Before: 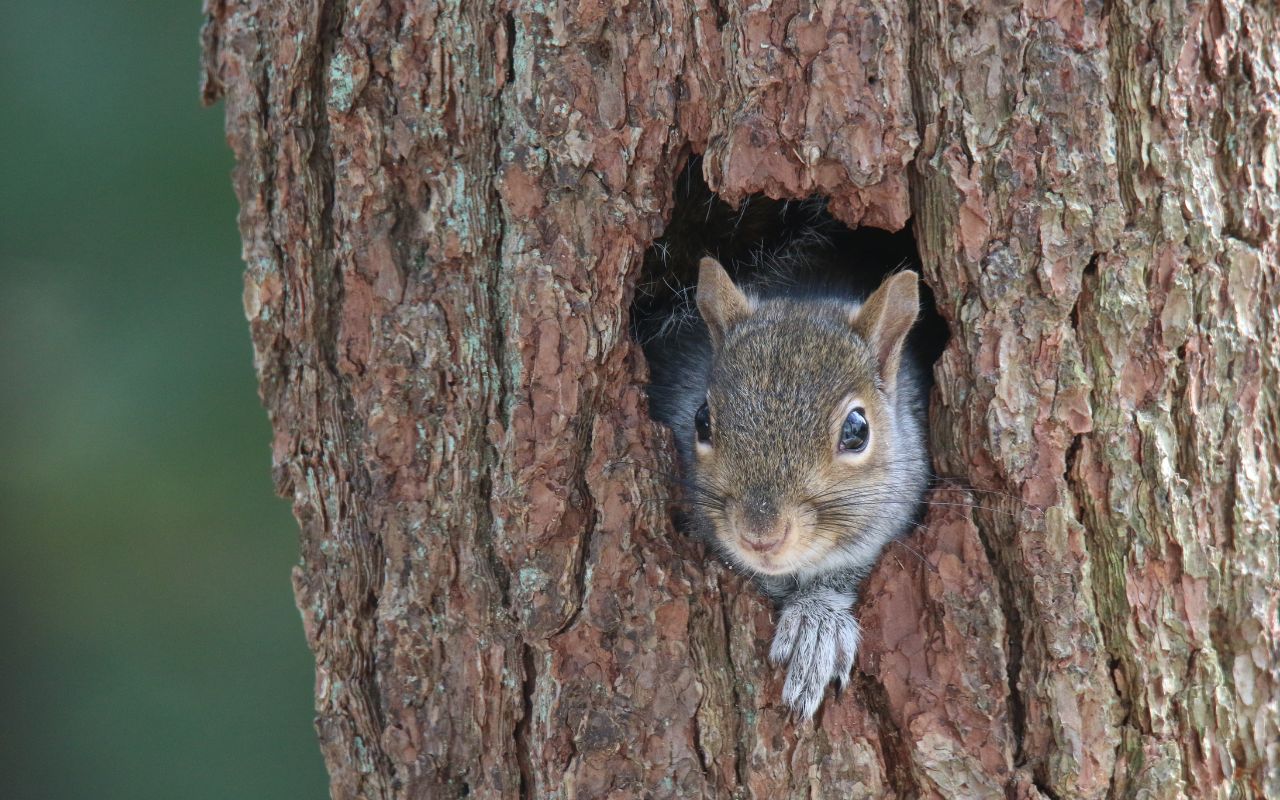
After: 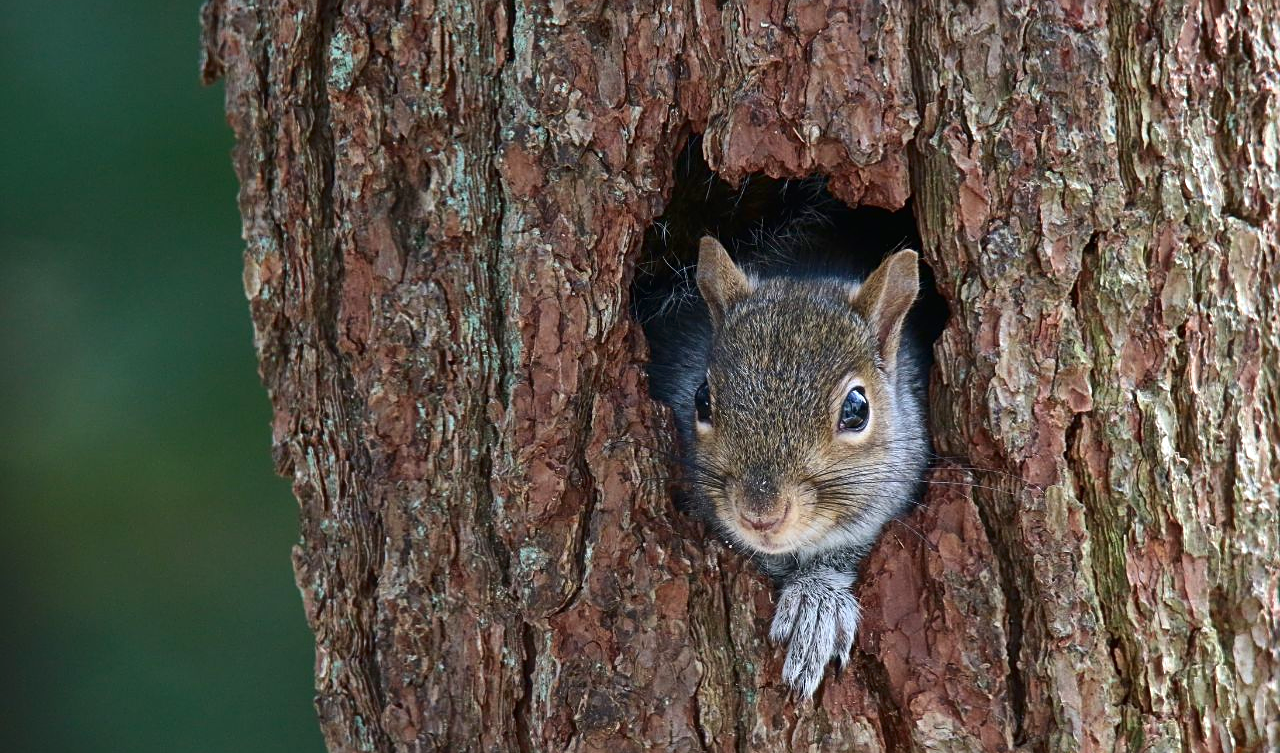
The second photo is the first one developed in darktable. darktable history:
contrast brightness saturation: contrast 0.12, brightness -0.118, saturation 0.203
crop and rotate: top 2.635%, bottom 3.154%
sharpen: on, module defaults
